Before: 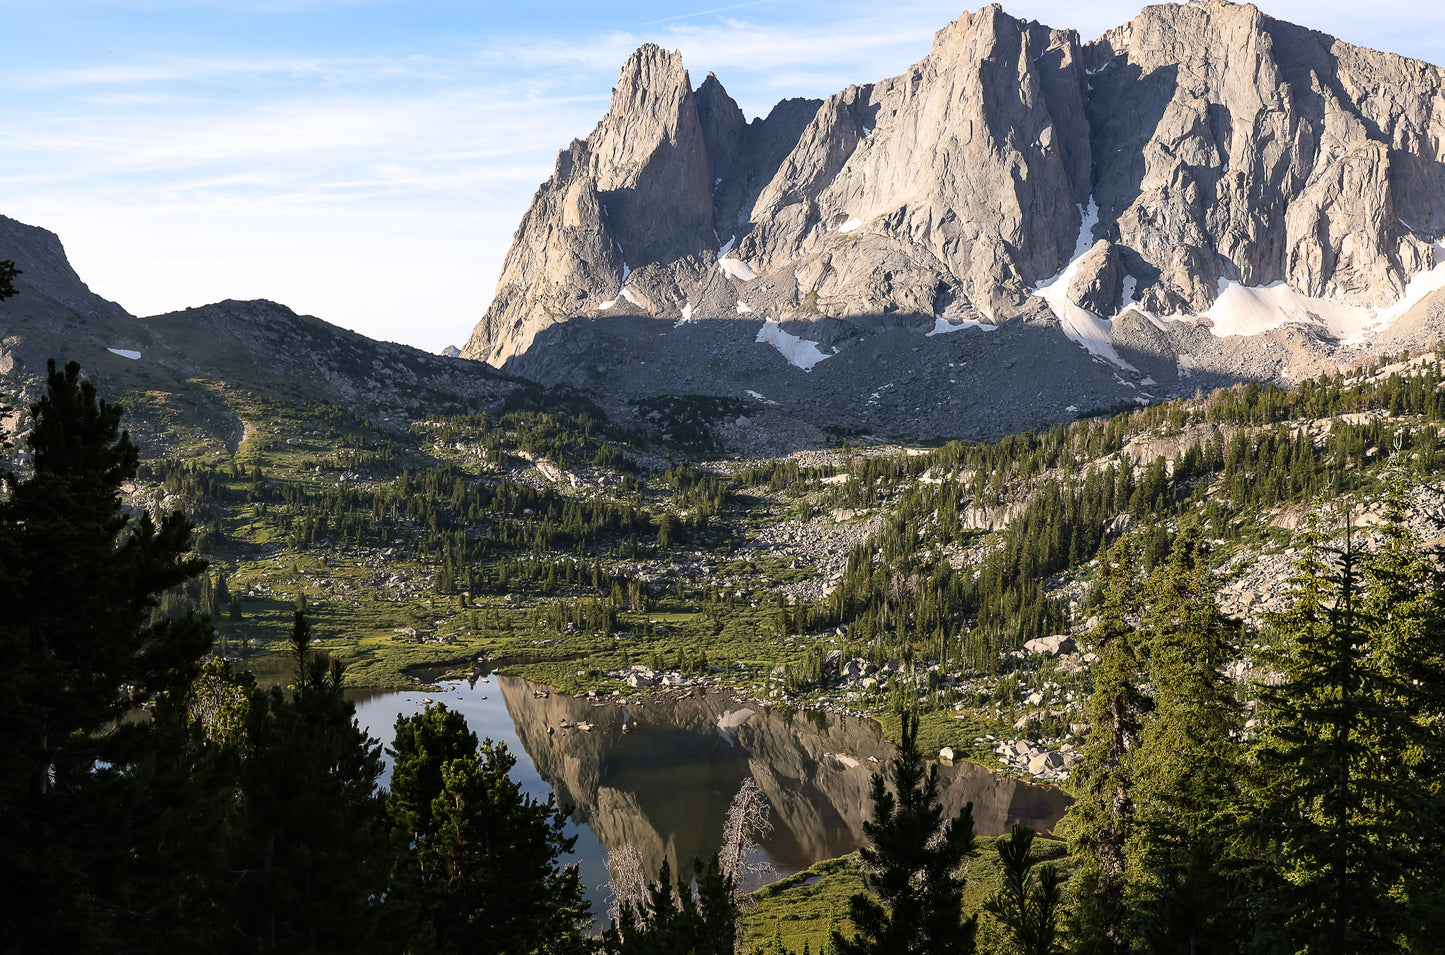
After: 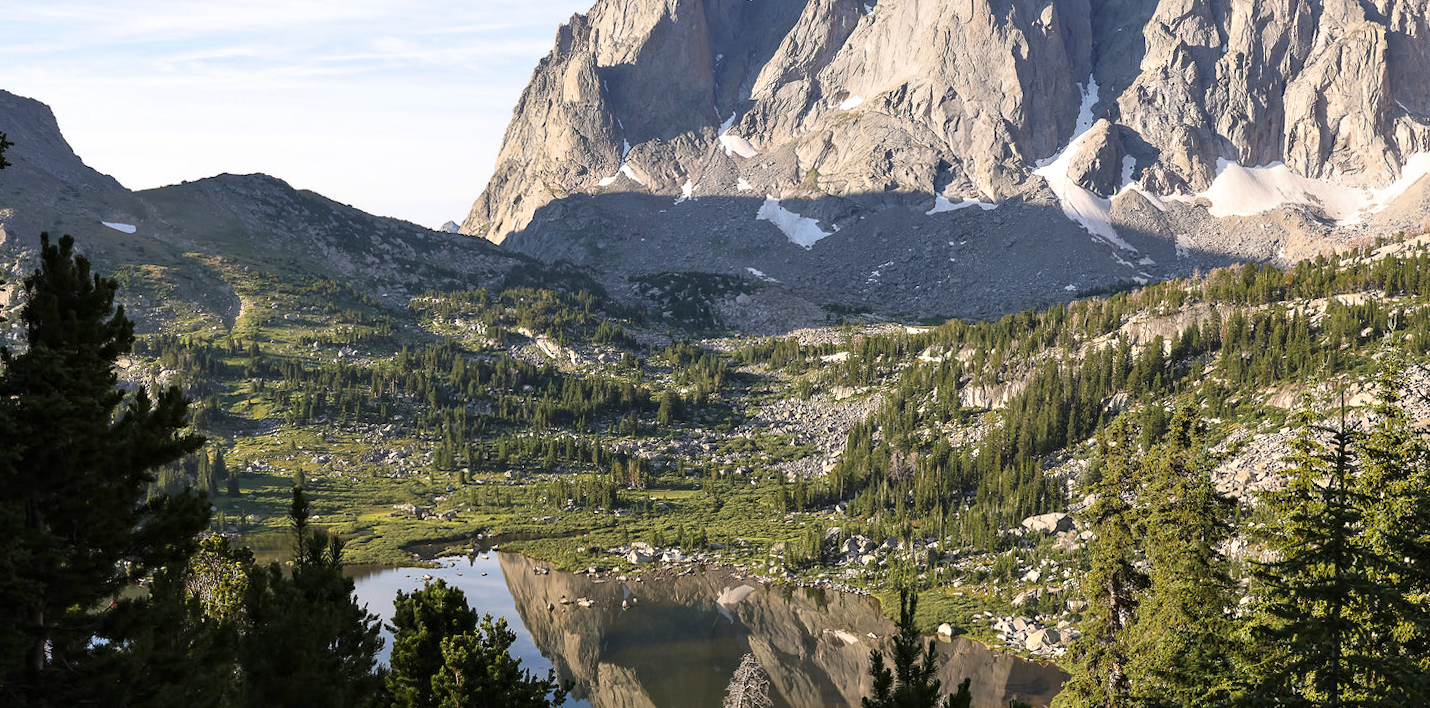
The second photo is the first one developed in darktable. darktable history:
crop and rotate: top 12.5%, bottom 12.5%
tone equalizer: -8 EV 1 EV, -7 EV 1 EV, -6 EV 1 EV, -5 EV 1 EV, -4 EV 1 EV, -3 EV 0.75 EV, -2 EV 0.5 EV, -1 EV 0.25 EV
rotate and perspective: rotation 0.174°, lens shift (vertical) 0.013, lens shift (horizontal) 0.019, shear 0.001, automatic cropping original format, crop left 0.007, crop right 0.991, crop top 0.016, crop bottom 0.997
